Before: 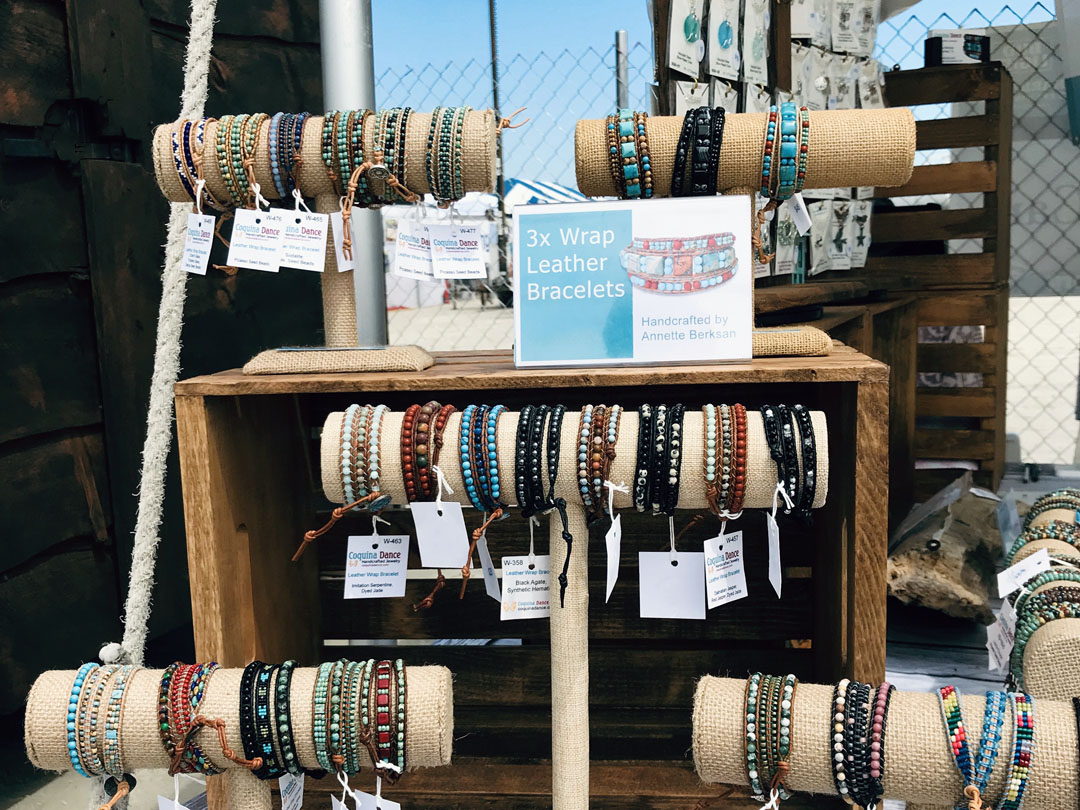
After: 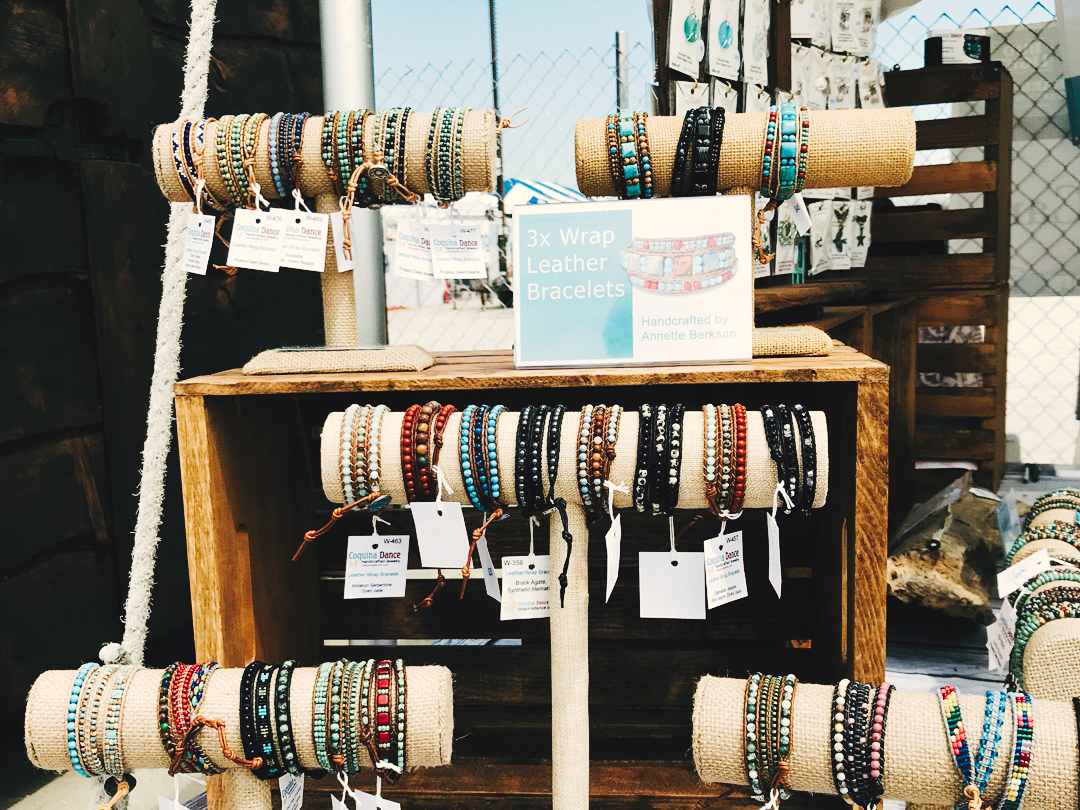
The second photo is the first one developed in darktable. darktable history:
white balance: red 1.045, blue 0.932
tone curve: curves: ch0 [(0, 0) (0.003, 0.061) (0.011, 0.065) (0.025, 0.066) (0.044, 0.077) (0.069, 0.092) (0.1, 0.106) (0.136, 0.125) (0.177, 0.16) (0.224, 0.206) (0.277, 0.272) (0.335, 0.356) (0.399, 0.472) (0.468, 0.59) (0.543, 0.686) (0.623, 0.766) (0.709, 0.832) (0.801, 0.886) (0.898, 0.929) (1, 1)], preserve colors none
